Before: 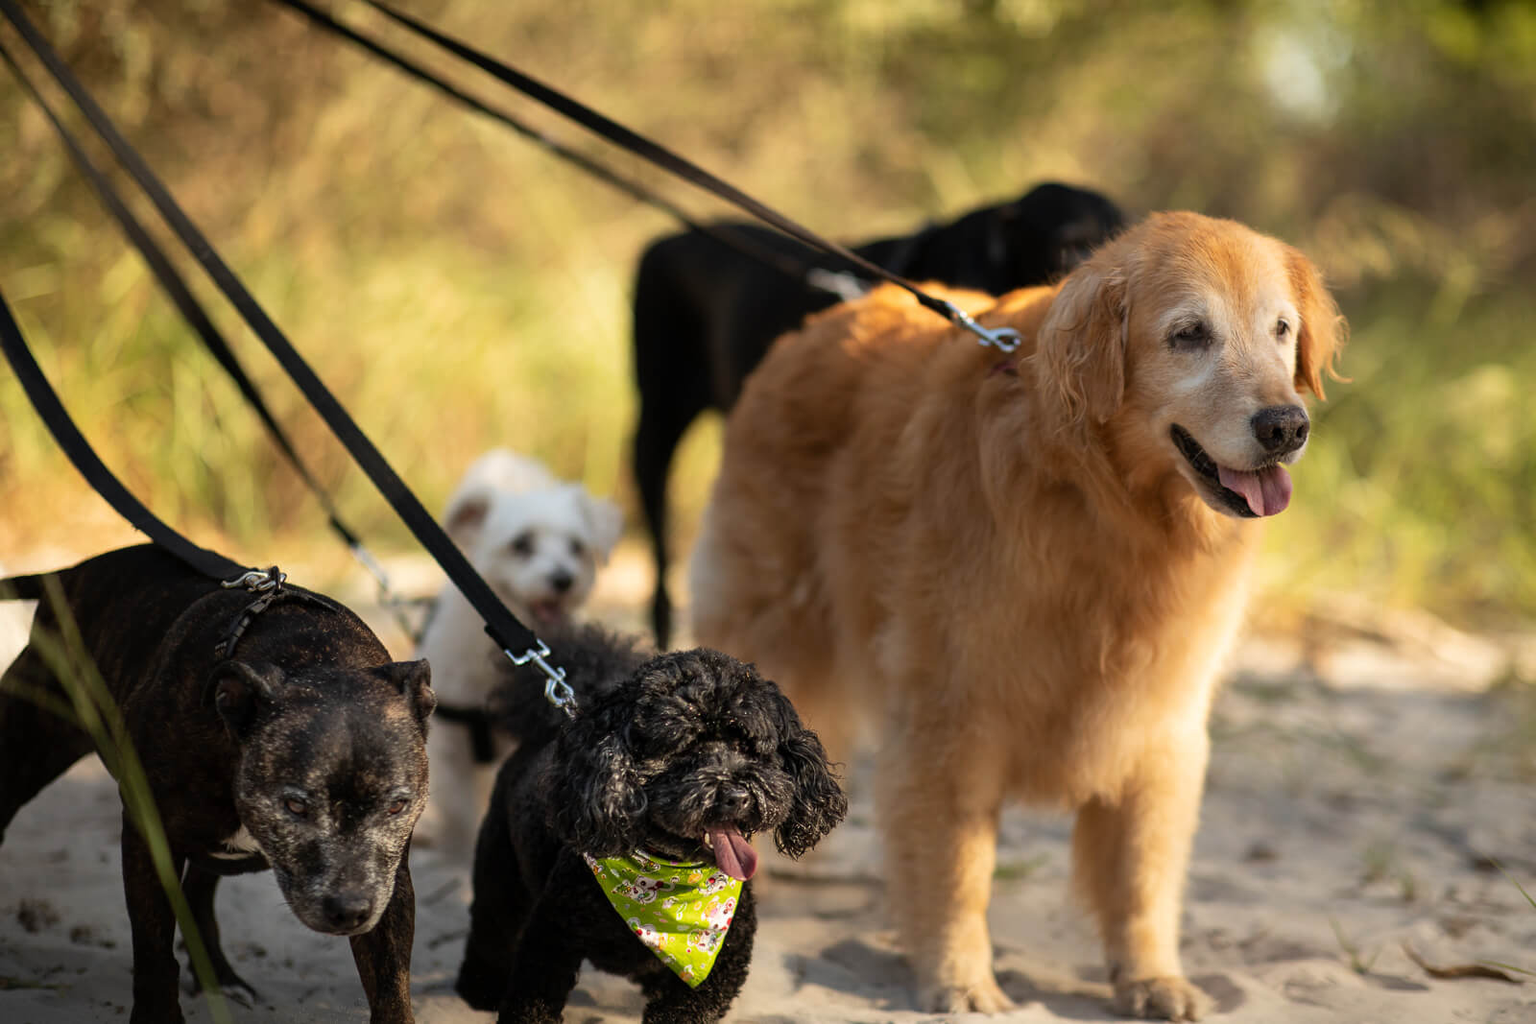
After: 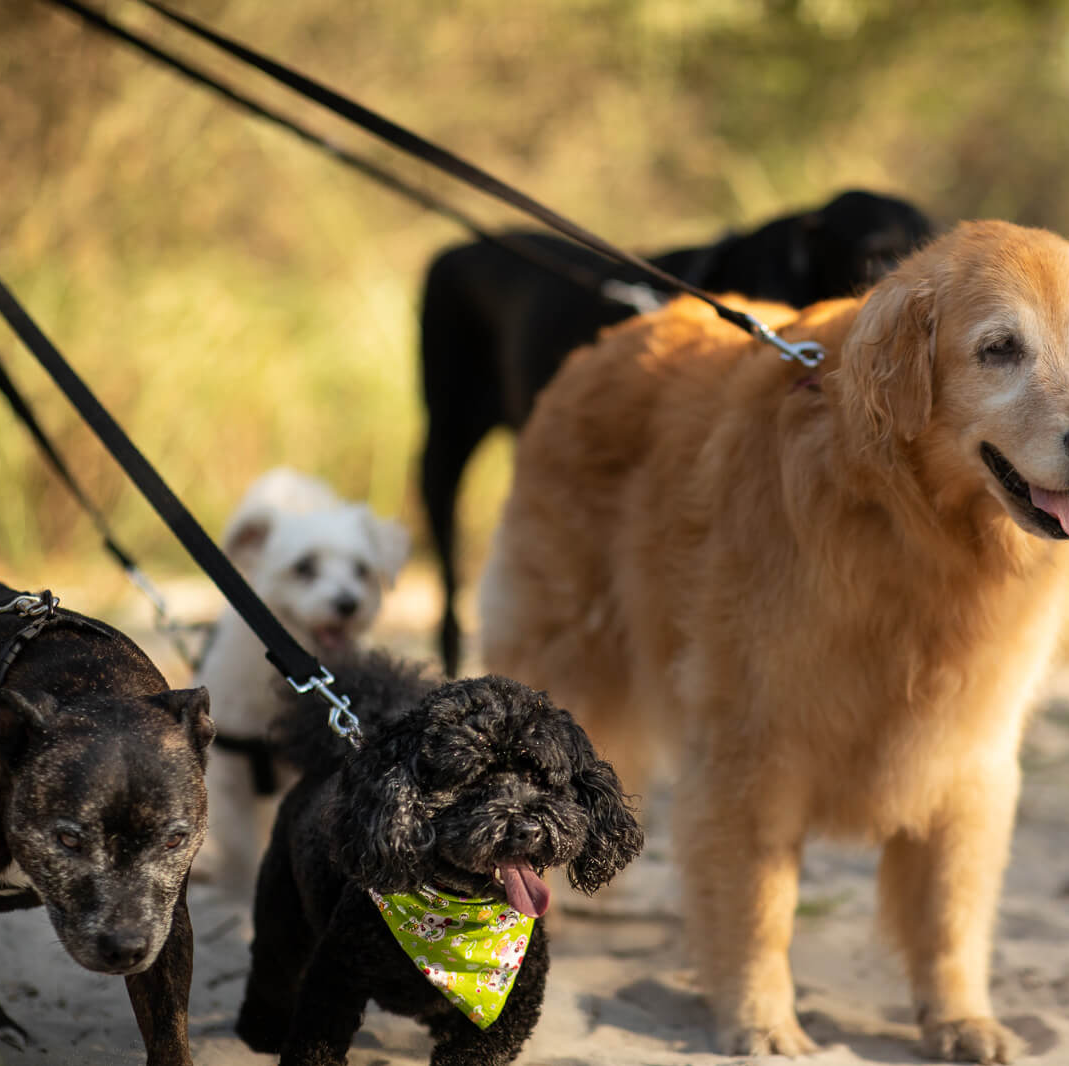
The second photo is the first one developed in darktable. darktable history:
crop and rotate: left 15.055%, right 18.098%
color correction: highlights a* -0.089, highlights b* 0.1
